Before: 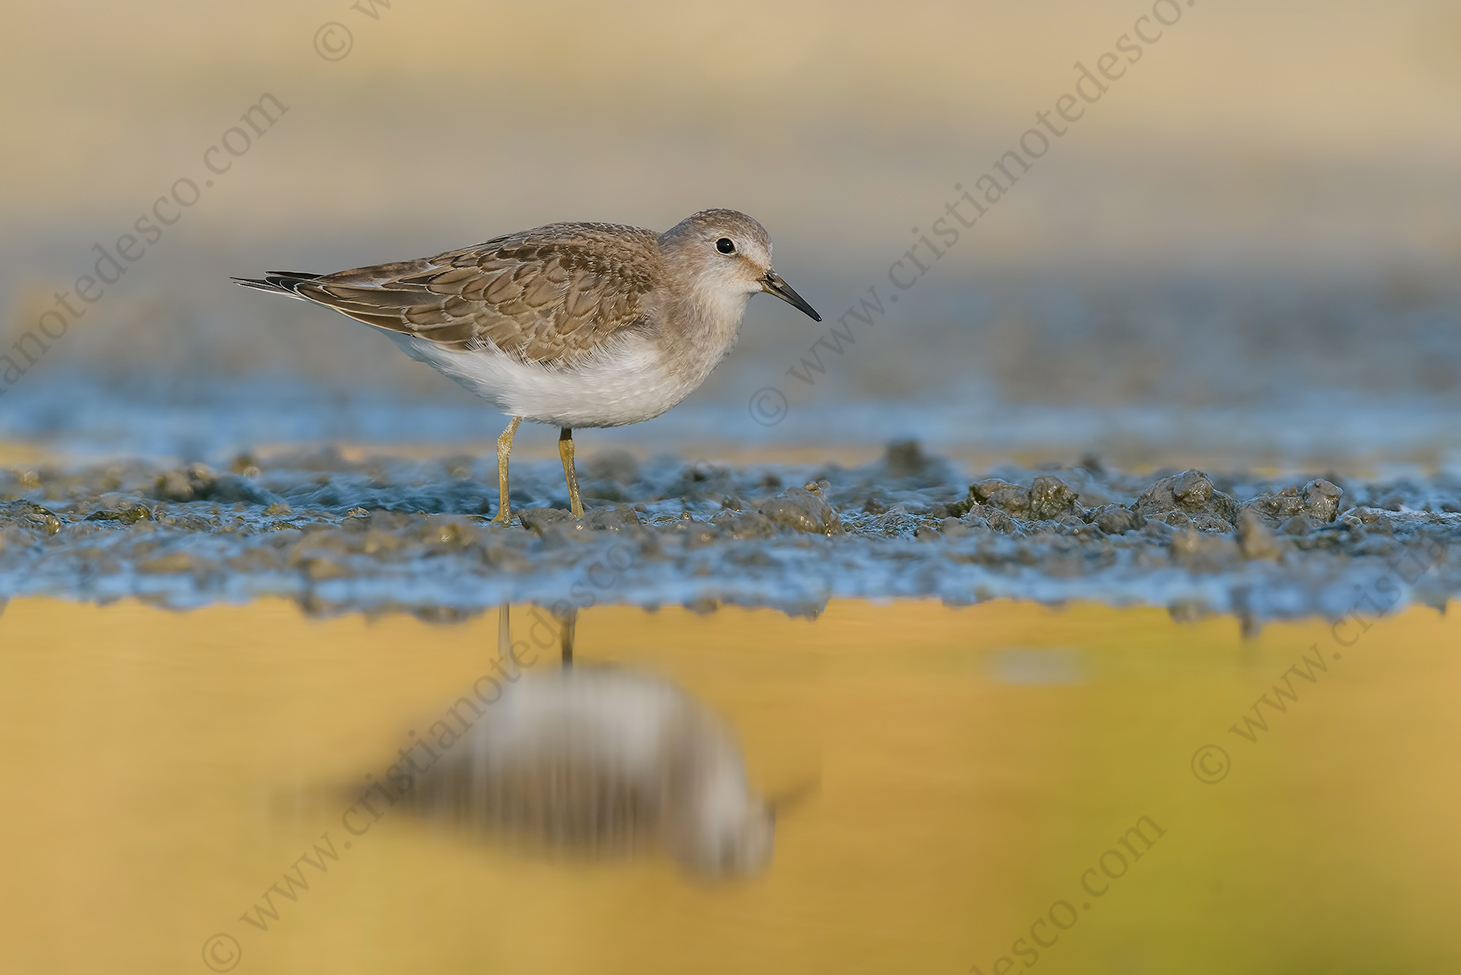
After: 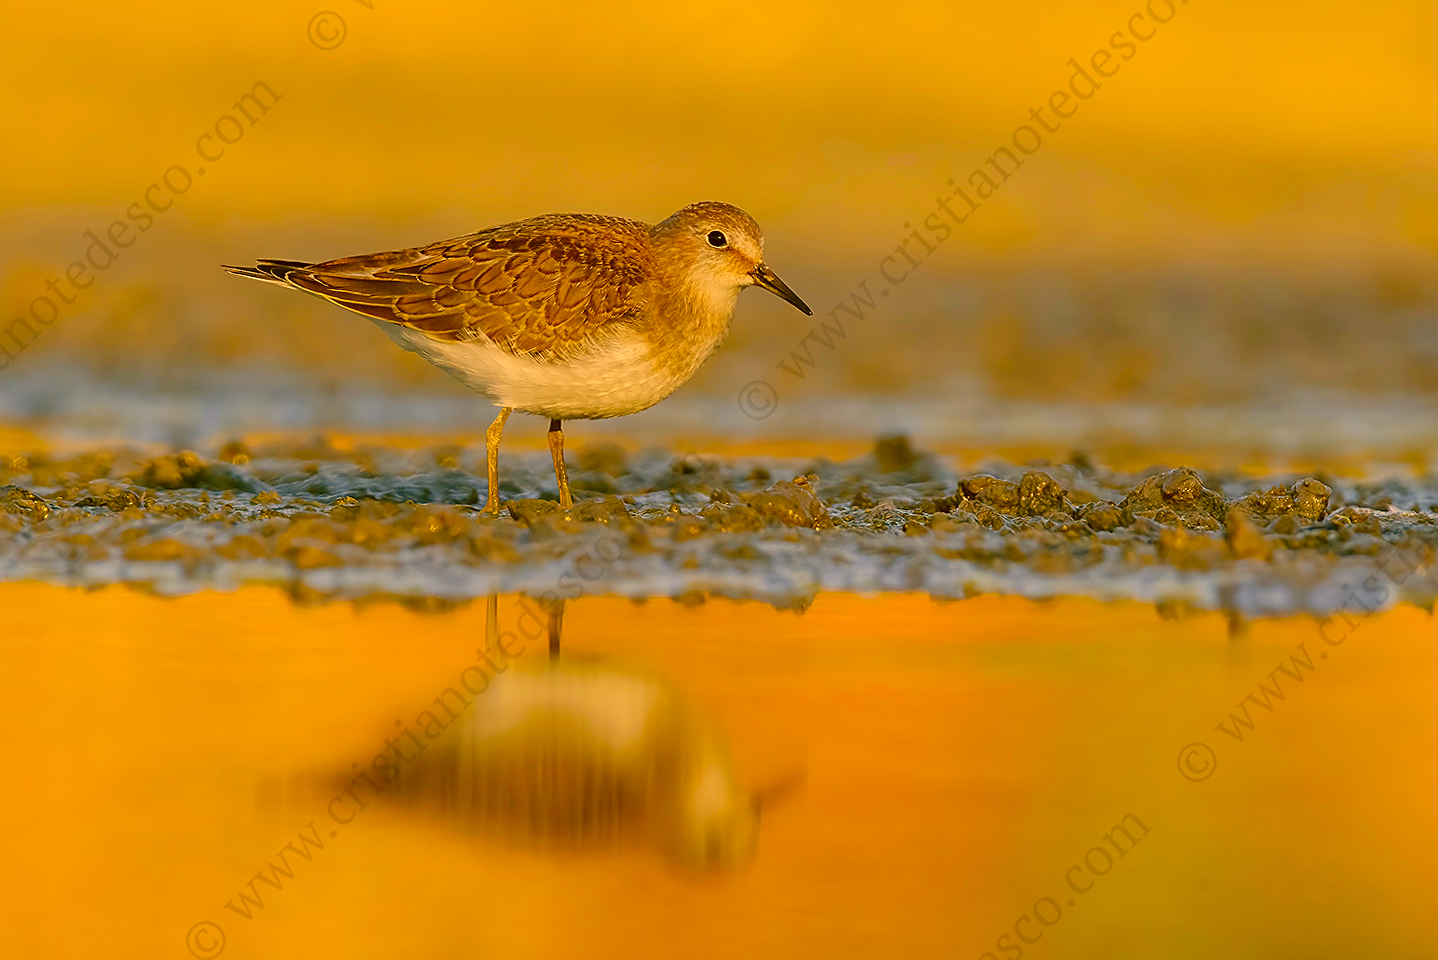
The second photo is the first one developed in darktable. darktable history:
color balance rgb: power › luminance -3.636%, power › chroma 0.564%, power › hue 39.28°, perceptual saturation grading › global saturation 20%, perceptual saturation grading › highlights -25.553%, perceptual saturation grading › shadows 49.392%, global vibrance 11.323%, contrast 5.1%
crop and rotate: angle -0.597°
sharpen: on, module defaults
color correction: highlights a* 10.68, highlights b* 30.12, shadows a* 2.65, shadows b* 17.94, saturation 1.73
